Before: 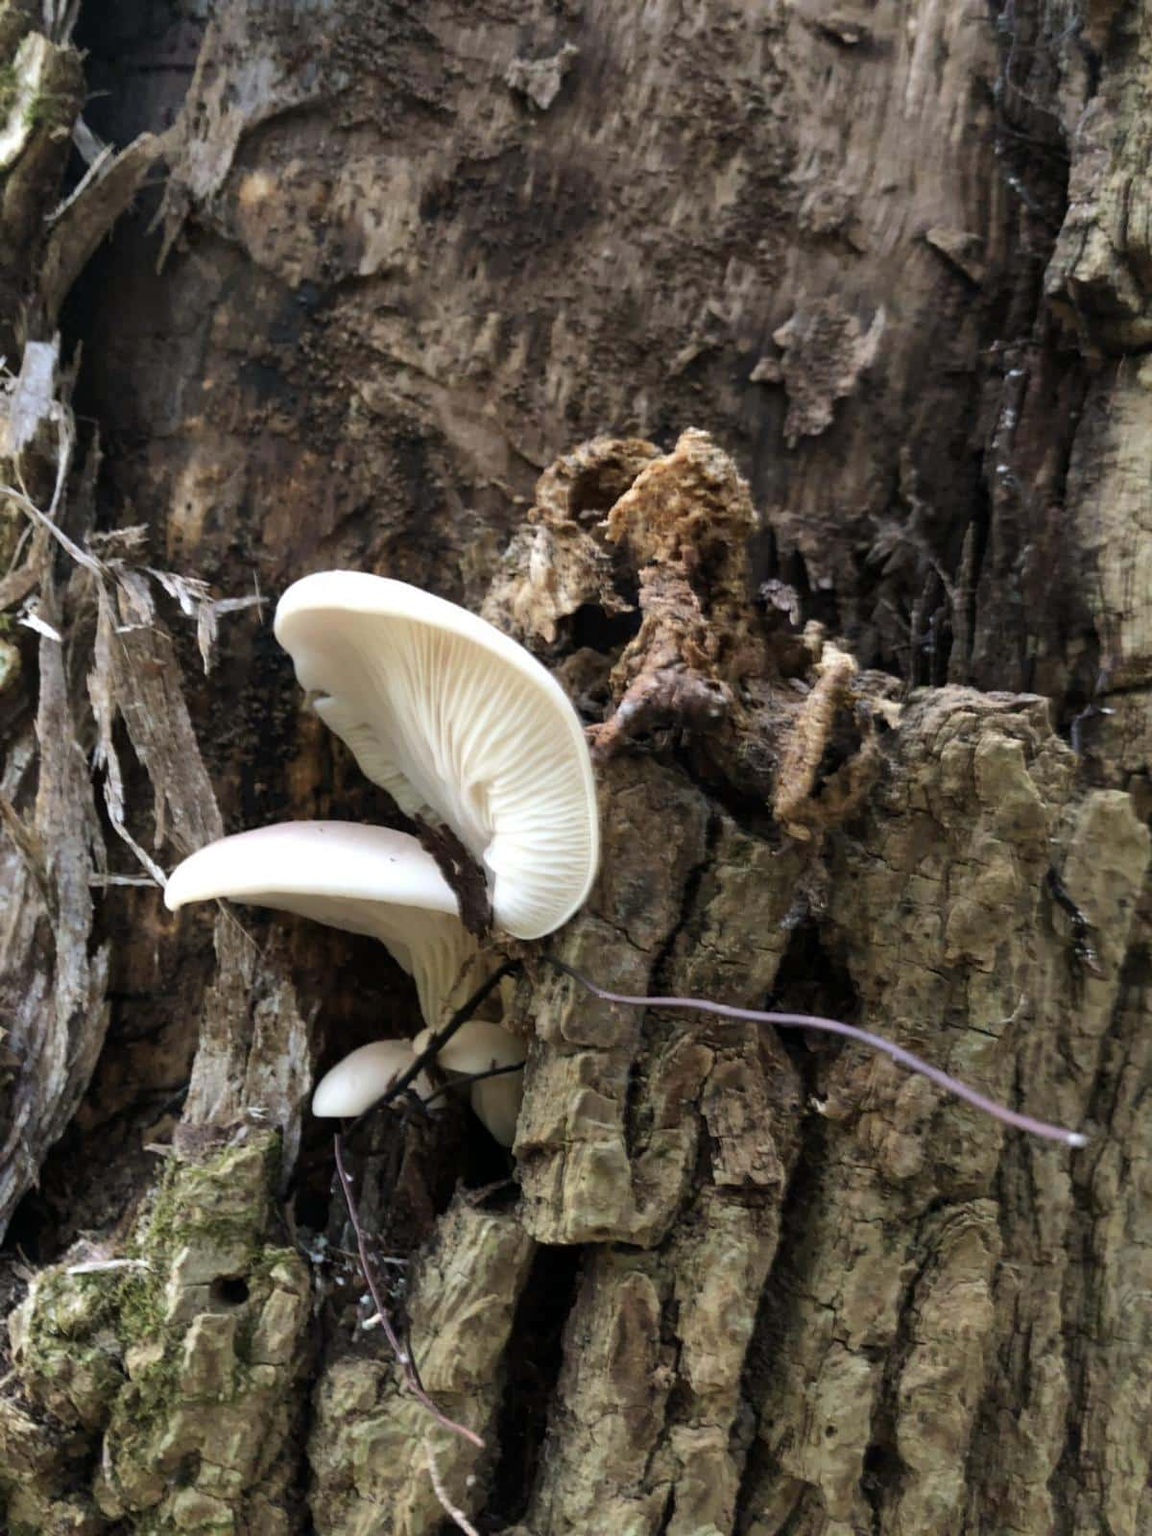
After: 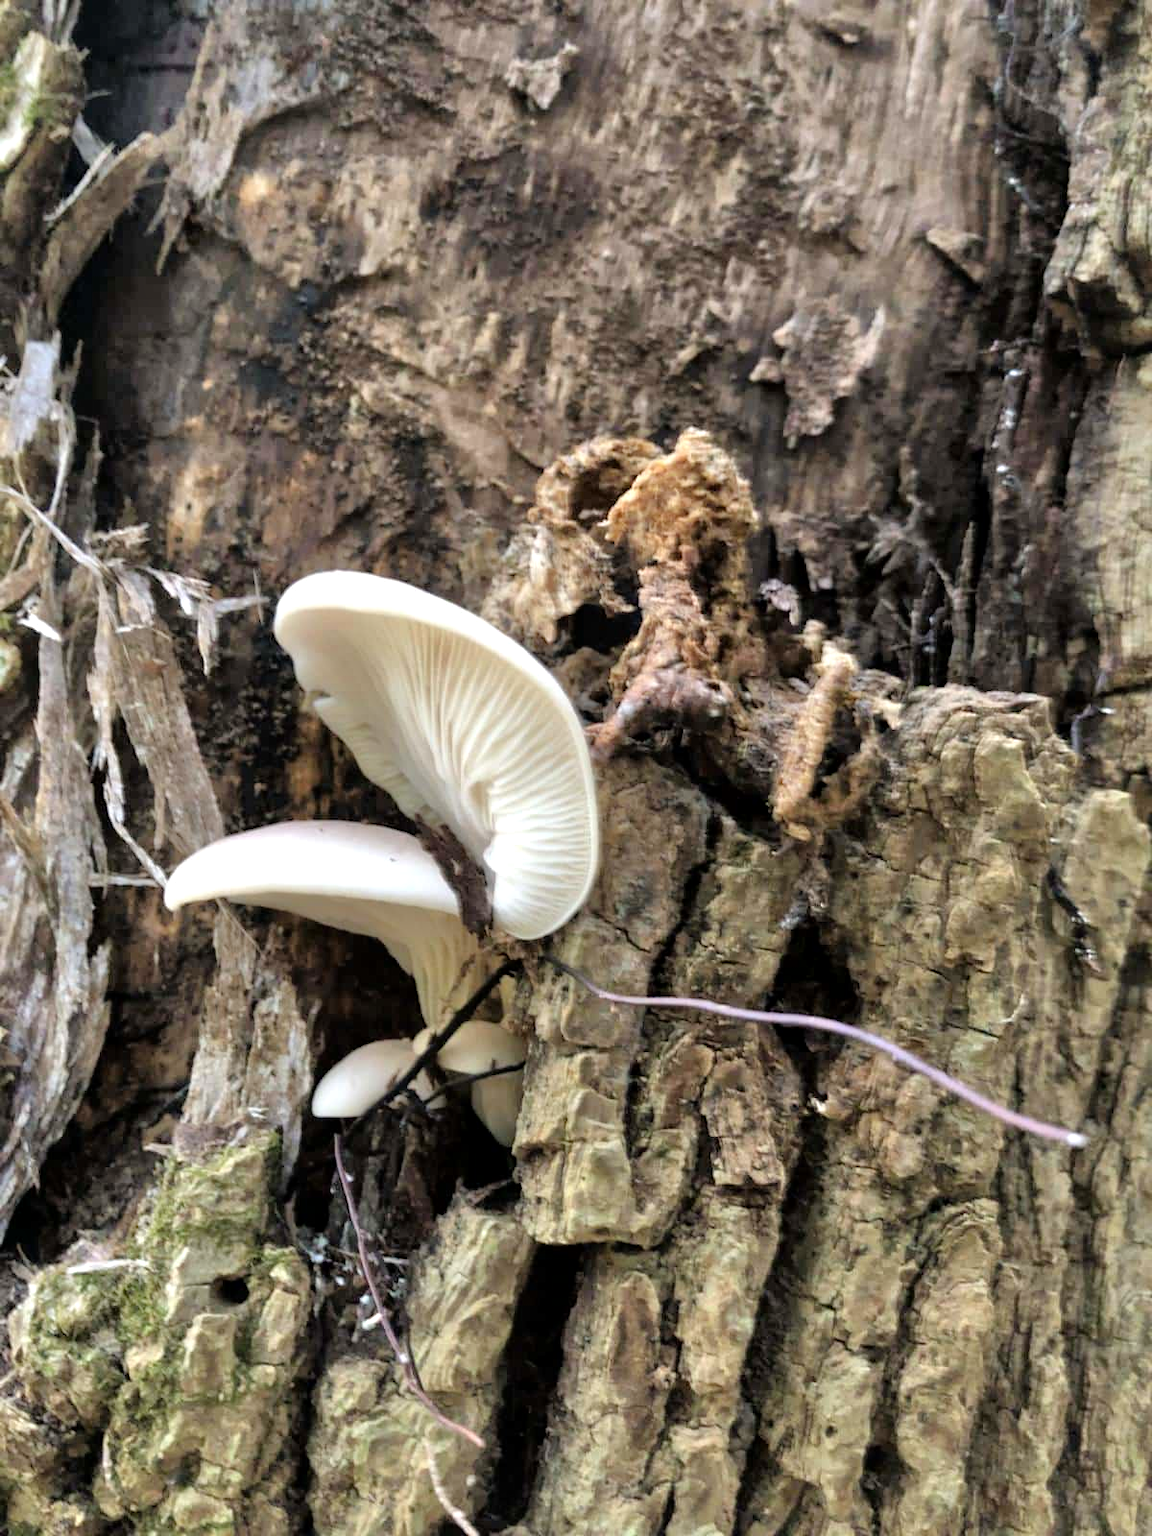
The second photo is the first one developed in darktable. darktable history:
tone equalizer: -7 EV 0.15 EV, -6 EV 0.6 EV, -5 EV 1.15 EV, -4 EV 1.33 EV, -3 EV 1.15 EV, -2 EV 0.6 EV, -1 EV 0.15 EV, mask exposure compensation -0.5 EV
local contrast: mode bilateral grid, contrast 20, coarseness 50, detail 120%, midtone range 0.2
